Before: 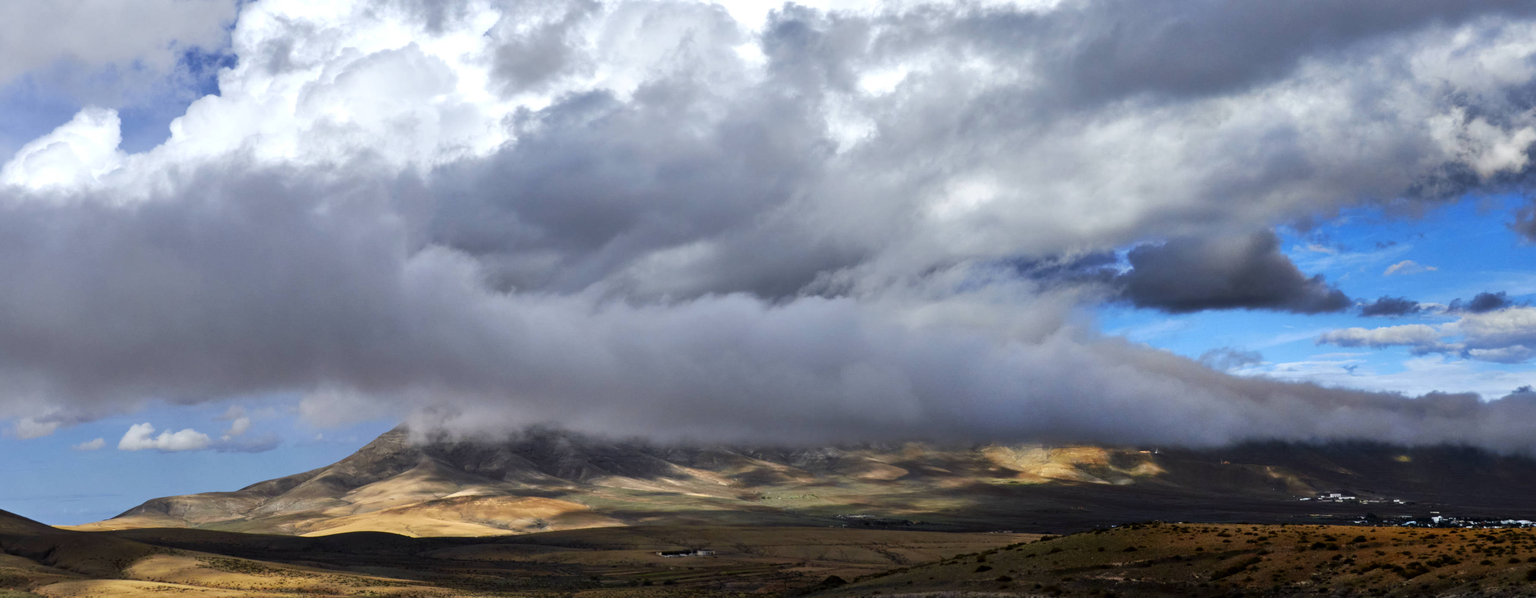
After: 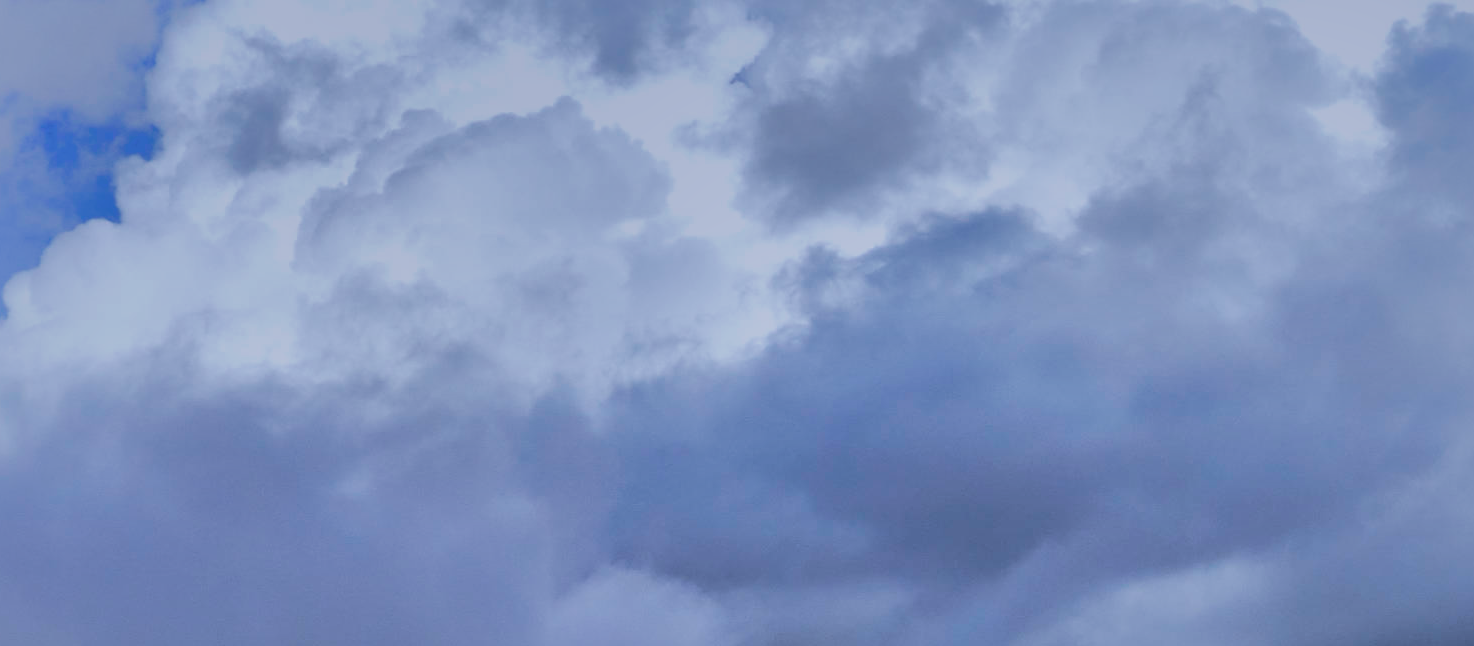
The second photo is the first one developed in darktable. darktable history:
shadows and highlights: shadows 25.54, highlights -70.47
contrast equalizer: octaves 7, y [[0.6 ×6], [0.55 ×6], [0 ×6], [0 ×6], [0 ×6]], mix -0.281
crop and rotate: left 10.975%, top 0.051%, right 47.644%, bottom 53.285%
filmic rgb: black relative exposure -5.05 EV, white relative exposure 4 EV, hardness 2.89, contrast 1.298, highlights saturation mix -10.9%, contrast in shadows safe
color calibration: illuminant as shot in camera, x 0.377, y 0.393, temperature 4172.43 K
color correction: highlights a* -2.64, highlights b* 2.49
sharpen: amount 0.21
